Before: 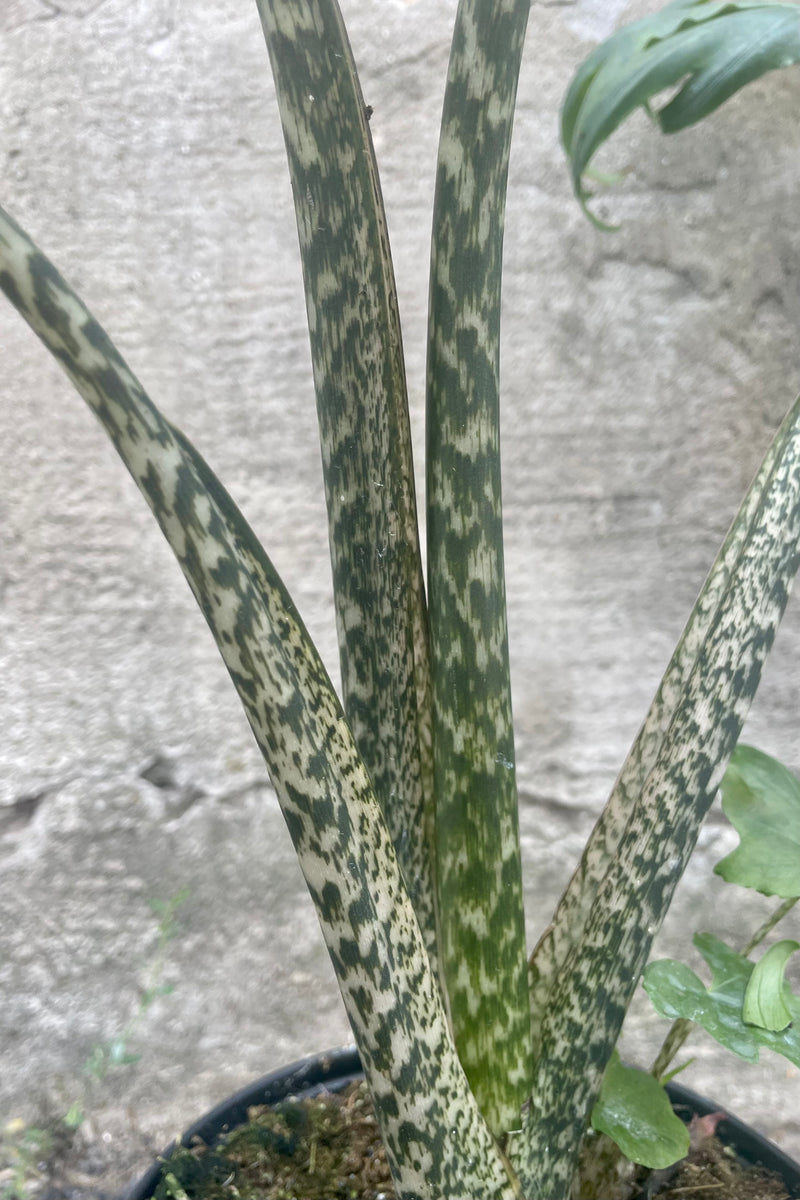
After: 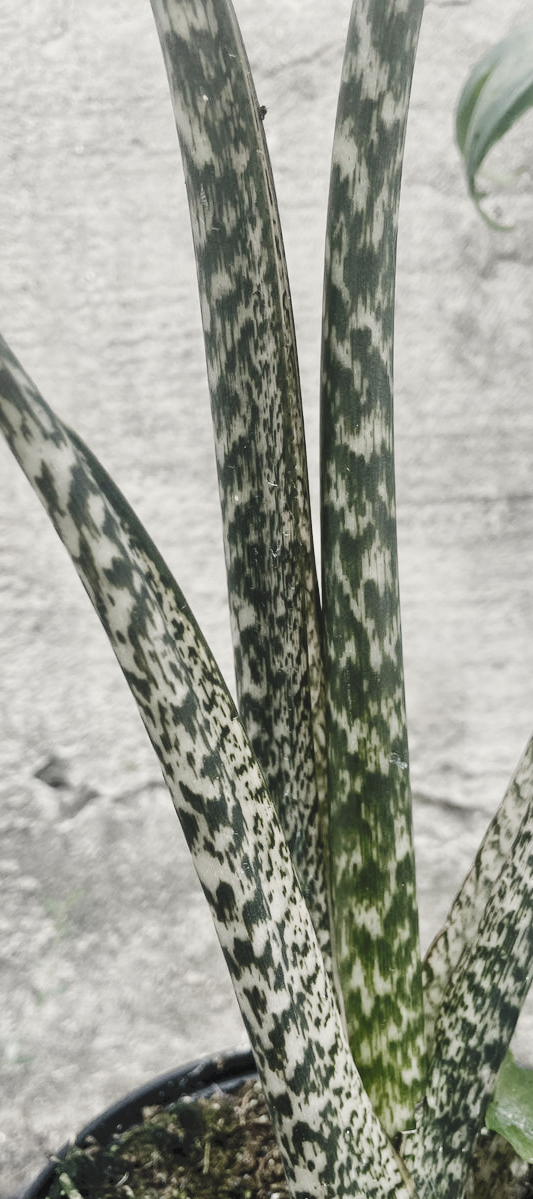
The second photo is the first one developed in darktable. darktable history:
shadows and highlights: on, module defaults
crop and rotate: left 13.459%, right 19.903%
color correction: highlights b* 2.93
tone curve: curves: ch0 [(0, 0) (0.003, 0.072) (0.011, 0.077) (0.025, 0.082) (0.044, 0.094) (0.069, 0.106) (0.1, 0.125) (0.136, 0.145) (0.177, 0.173) (0.224, 0.216) (0.277, 0.281) (0.335, 0.356) (0.399, 0.436) (0.468, 0.53) (0.543, 0.629) (0.623, 0.724) (0.709, 0.808) (0.801, 0.88) (0.898, 0.941) (1, 1)], preserve colors none
filmic rgb: black relative exposure -5.06 EV, white relative exposure 3.51 EV, threshold 5.99 EV, hardness 3.19, contrast 1.383, highlights saturation mix -31.15%, preserve chrominance no, color science v4 (2020), contrast in shadows soft, enable highlight reconstruction true
tone equalizer: on, module defaults
exposure: compensate highlight preservation false
